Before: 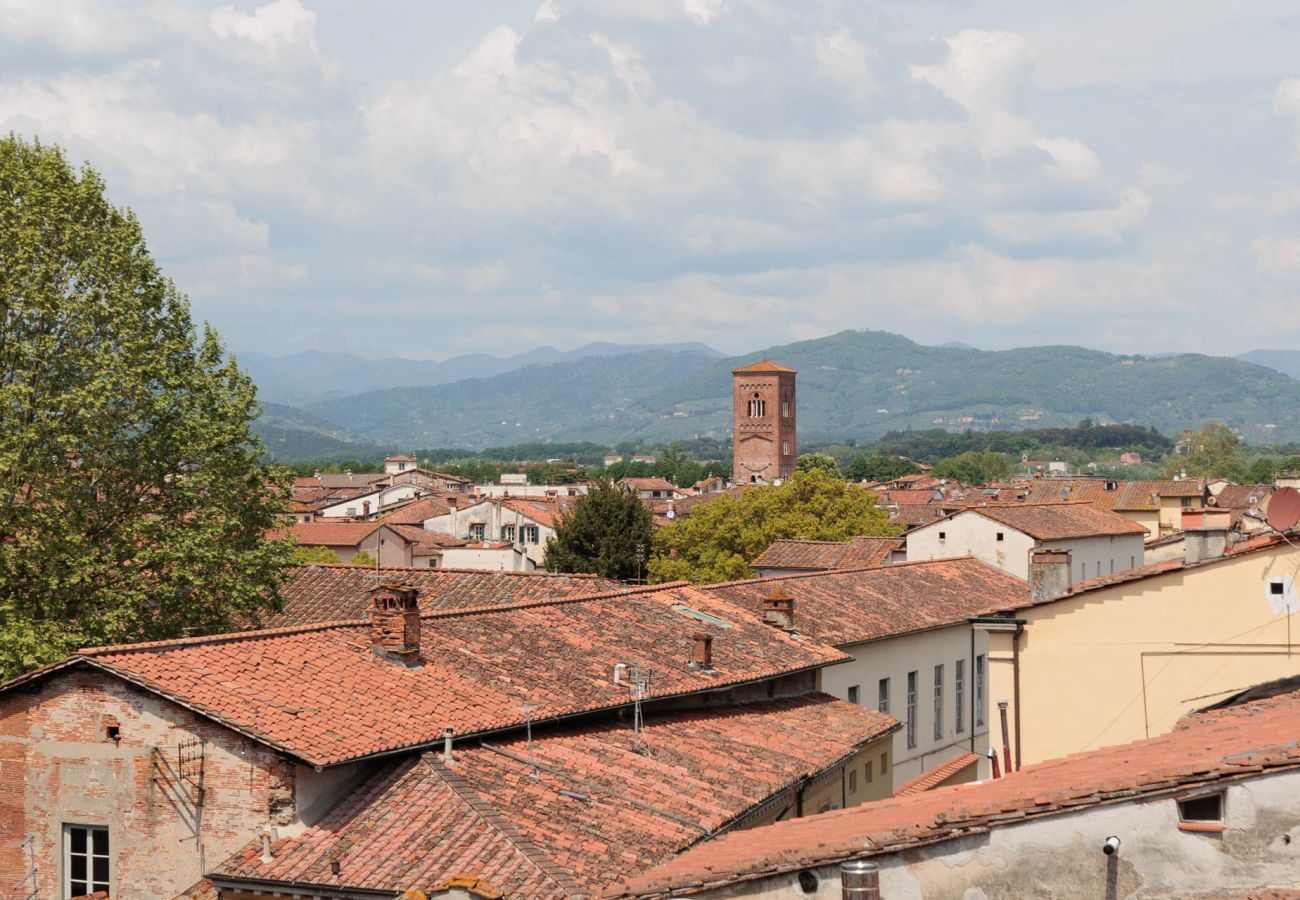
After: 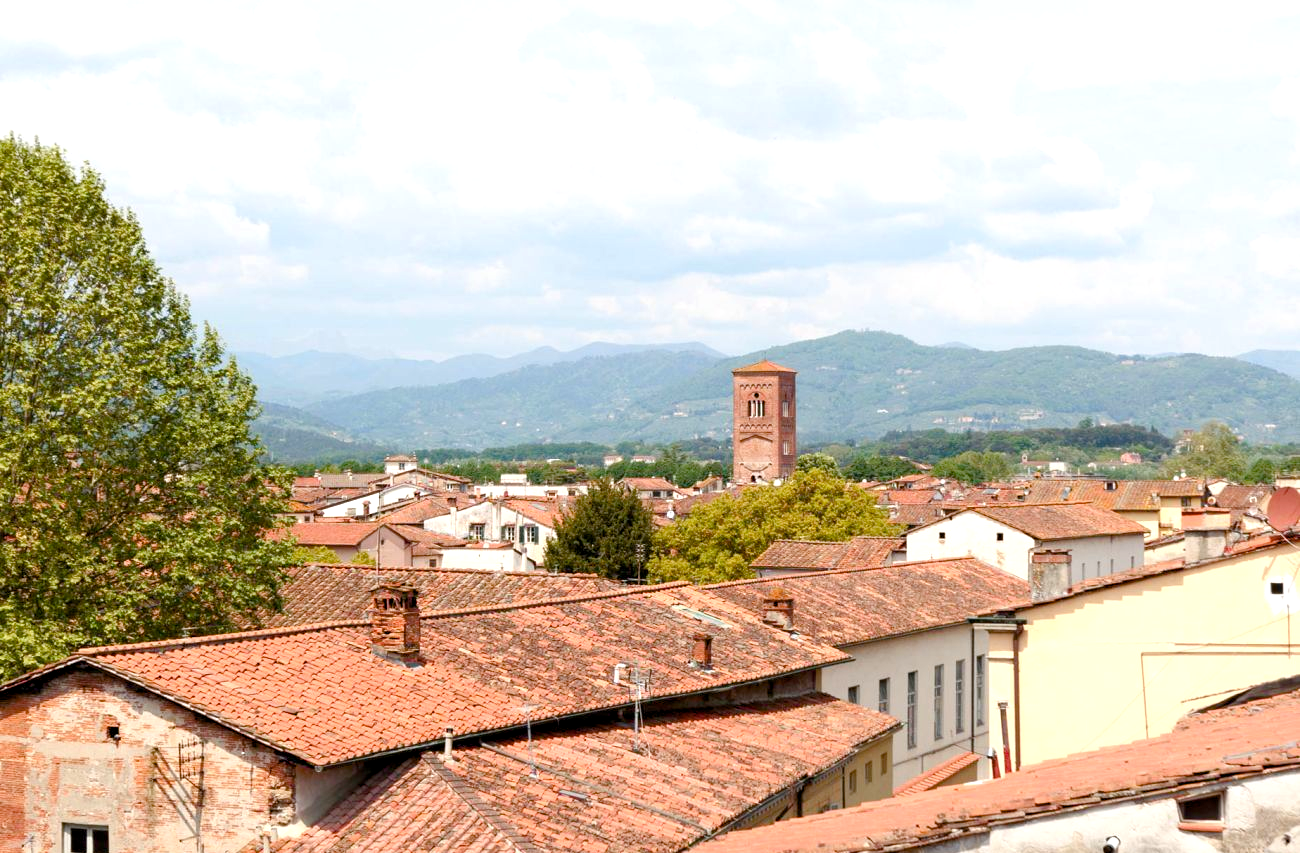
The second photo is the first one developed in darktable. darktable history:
crop and rotate: top 0.004%, bottom 5.119%
exposure: exposure 0.742 EV, compensate highlight preservation false
color balance rgb: global offset › luminance -0.49%, perceptual saturation grading › global saturation 20%, perceptual saturation grading › highlights -25.788%, perceptual saturation grading › shadows 50.36%
